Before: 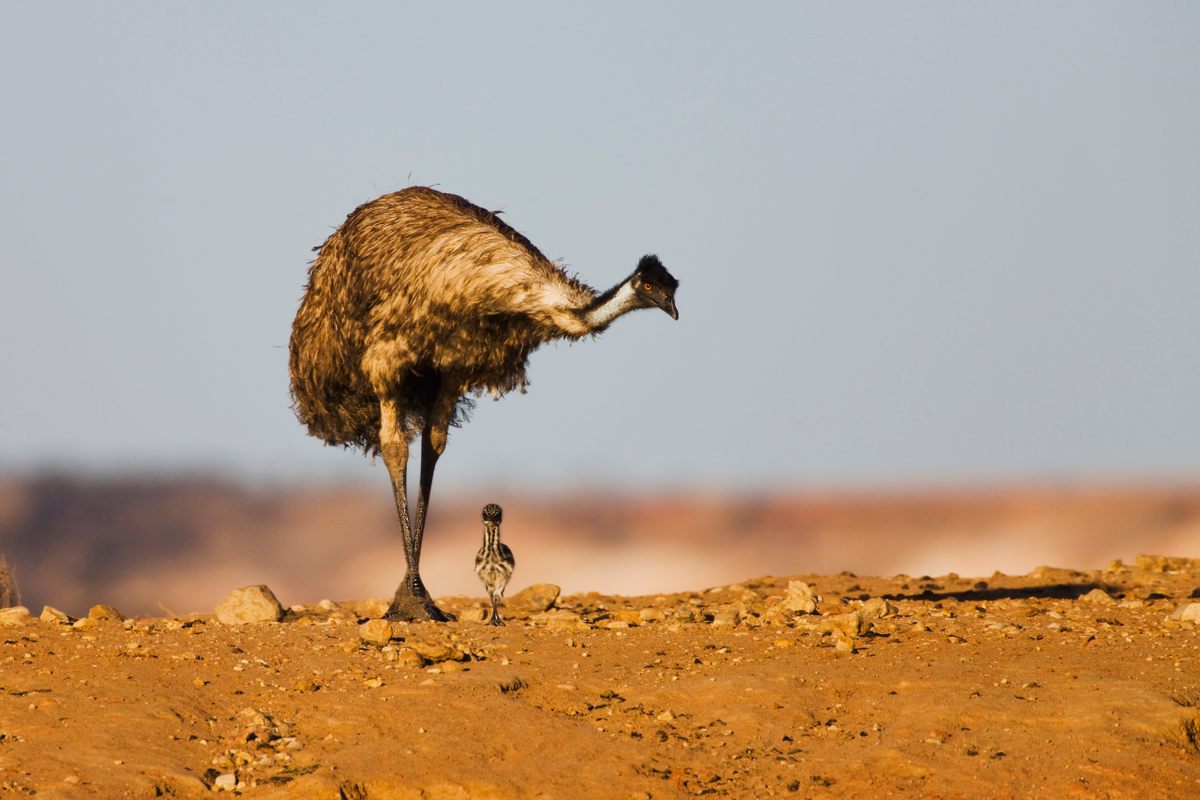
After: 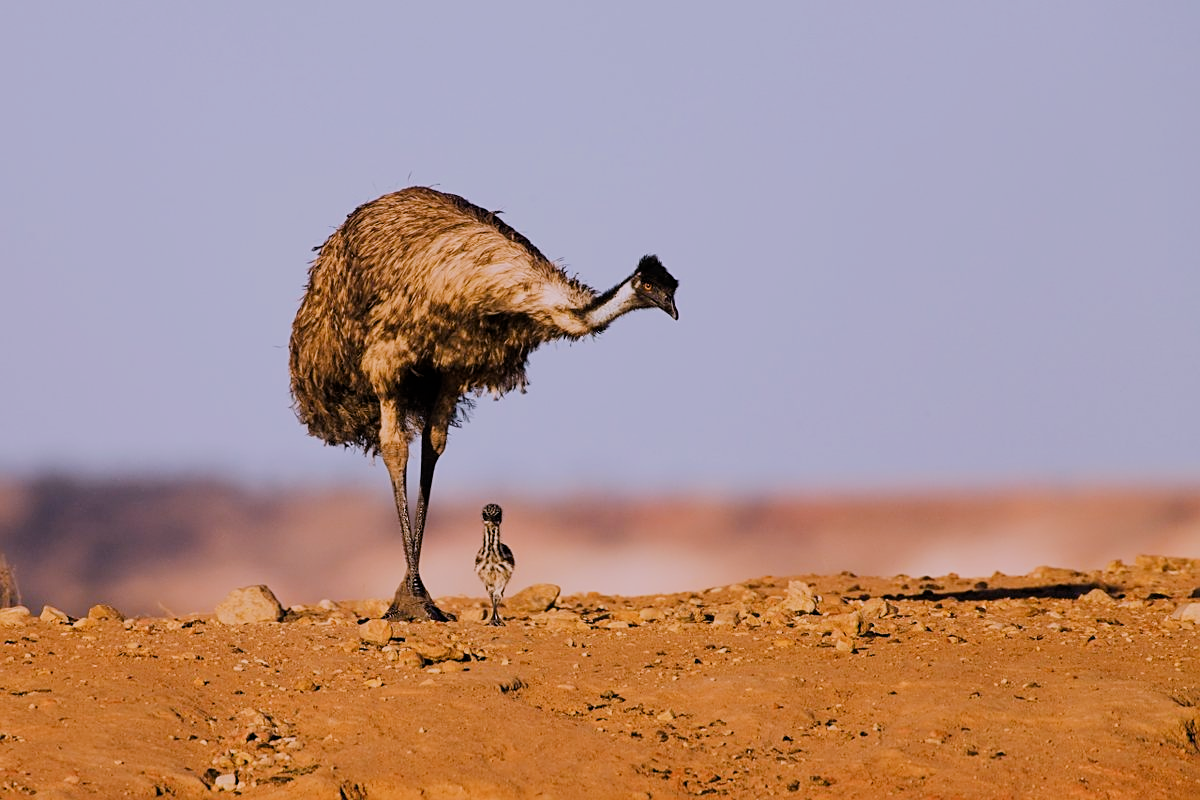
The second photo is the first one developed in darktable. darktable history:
white balance: red 1.042, blue 1.17
filmic rgb: black relative exposure -16 EV, white relative exposure 6.92 EV, hardness 4.7
rotate and perspective: automatic cropping off
sharpen: on, module defaults
